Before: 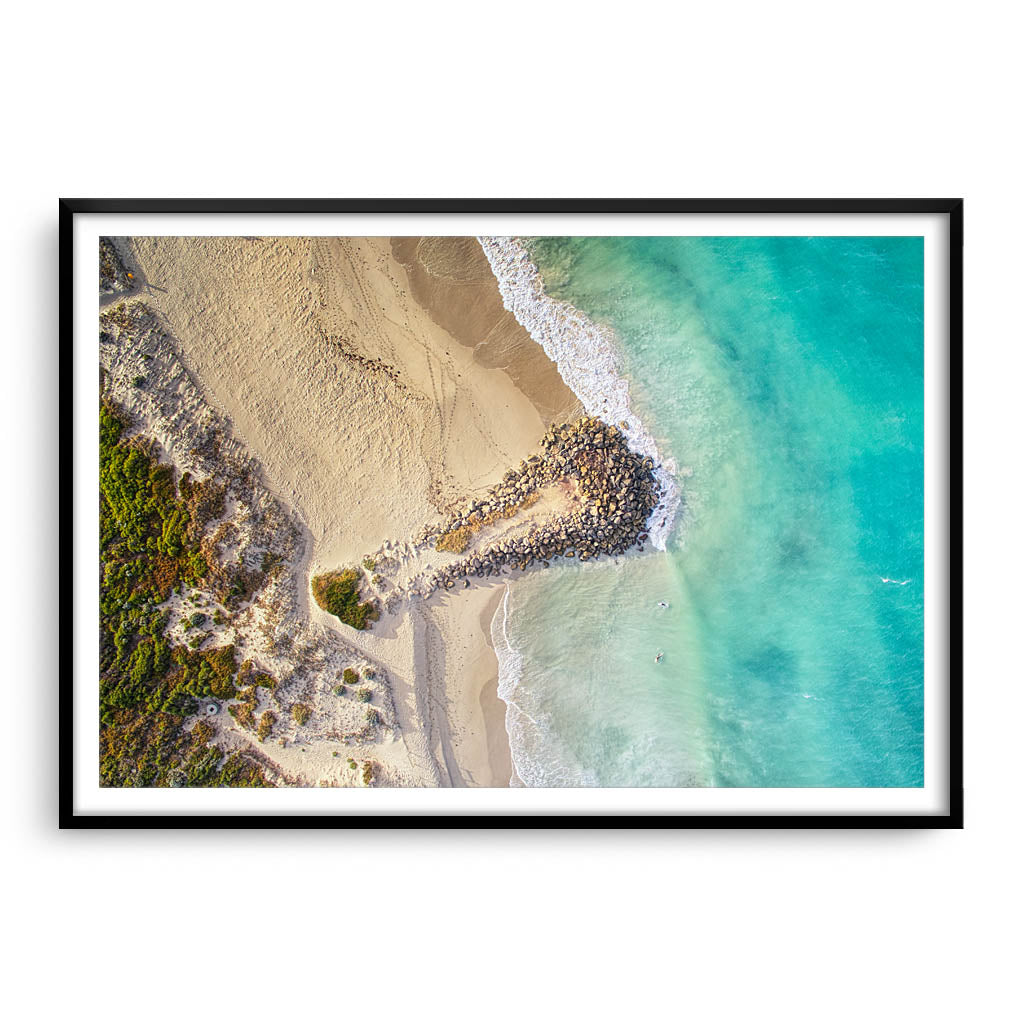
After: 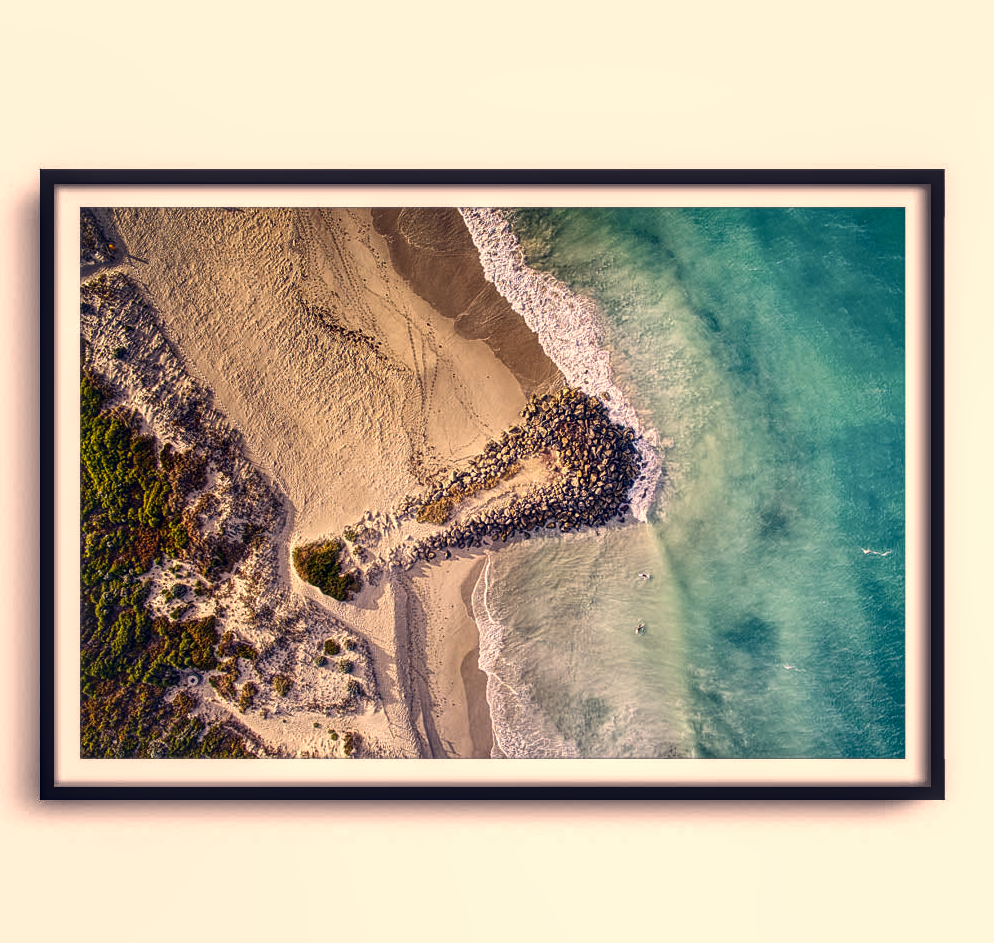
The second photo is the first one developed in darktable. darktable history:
crop: left 1.89%, top 2.917%, right 1.006%, bottom 4.923%
contrast brightness saturation: contrast 0.101, brightness -0.265, saturation 0.143
shadows and highlights: low approximation 0.01, soften with gaussian
local contrast: detail 130%
color correction: highlights a* 20.26, highlights b* 27.71, shadows a* 3.42, shadows b* -17.53, saturation 0.738
